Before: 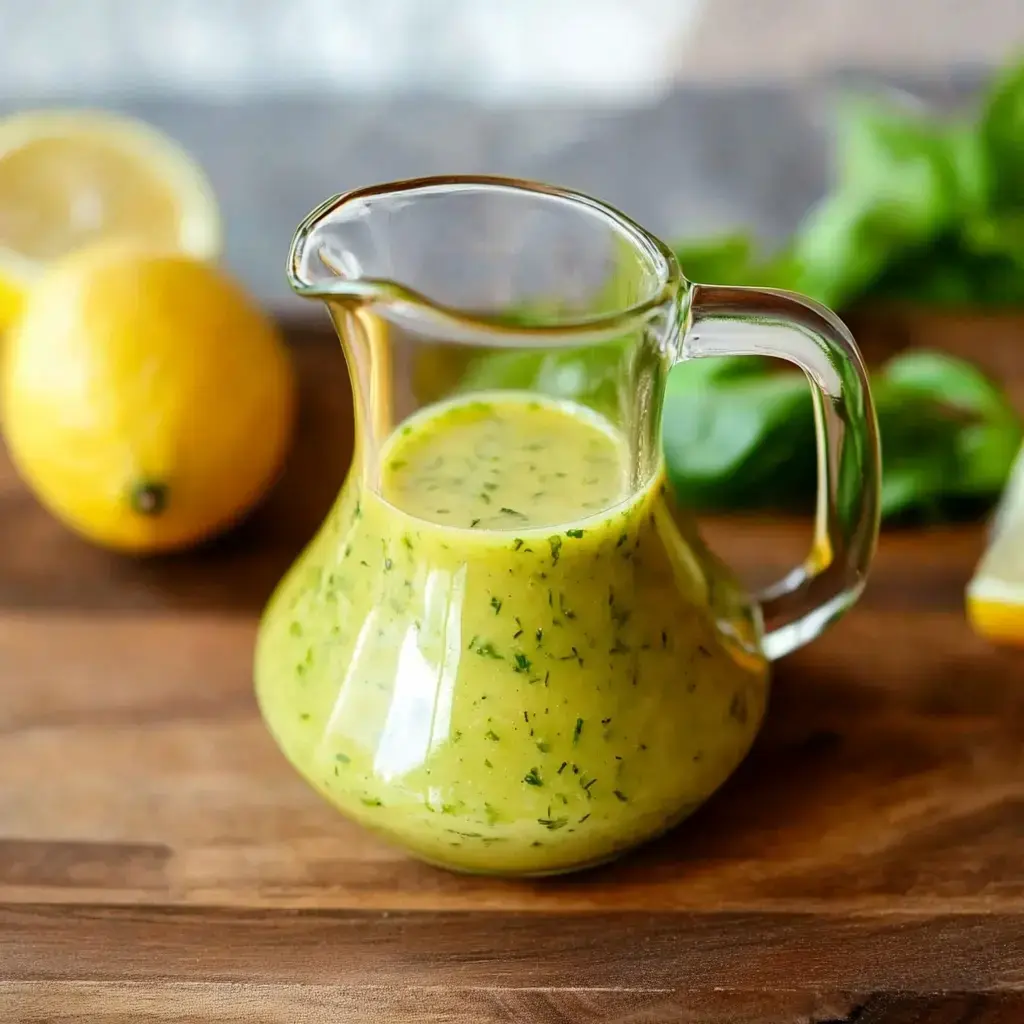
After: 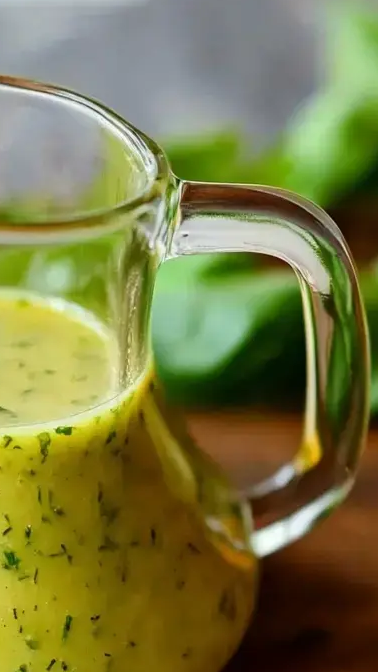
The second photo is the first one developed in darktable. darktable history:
color balance: mode lift, gamma, gain (sRGB)
crop and rotate: left 49.936%, top 10.094%, right 13.136%, bottom 24.256%
